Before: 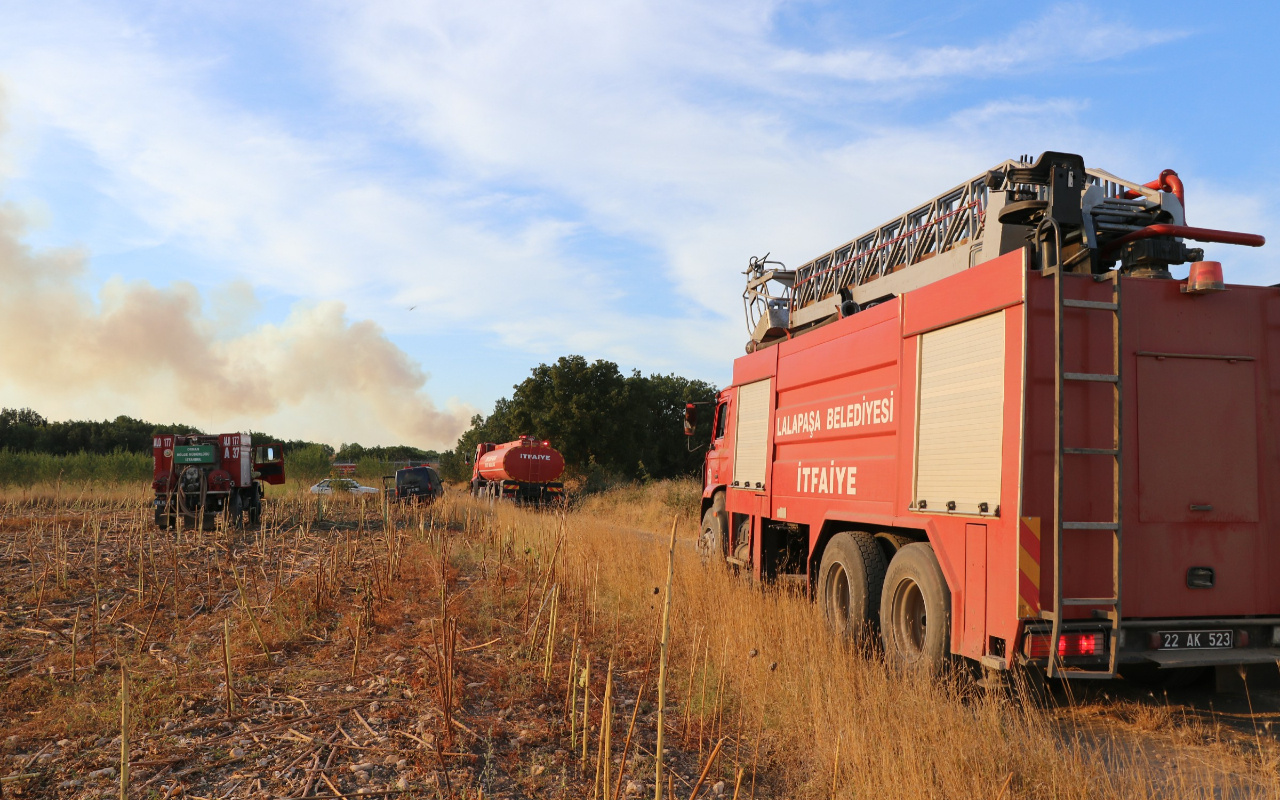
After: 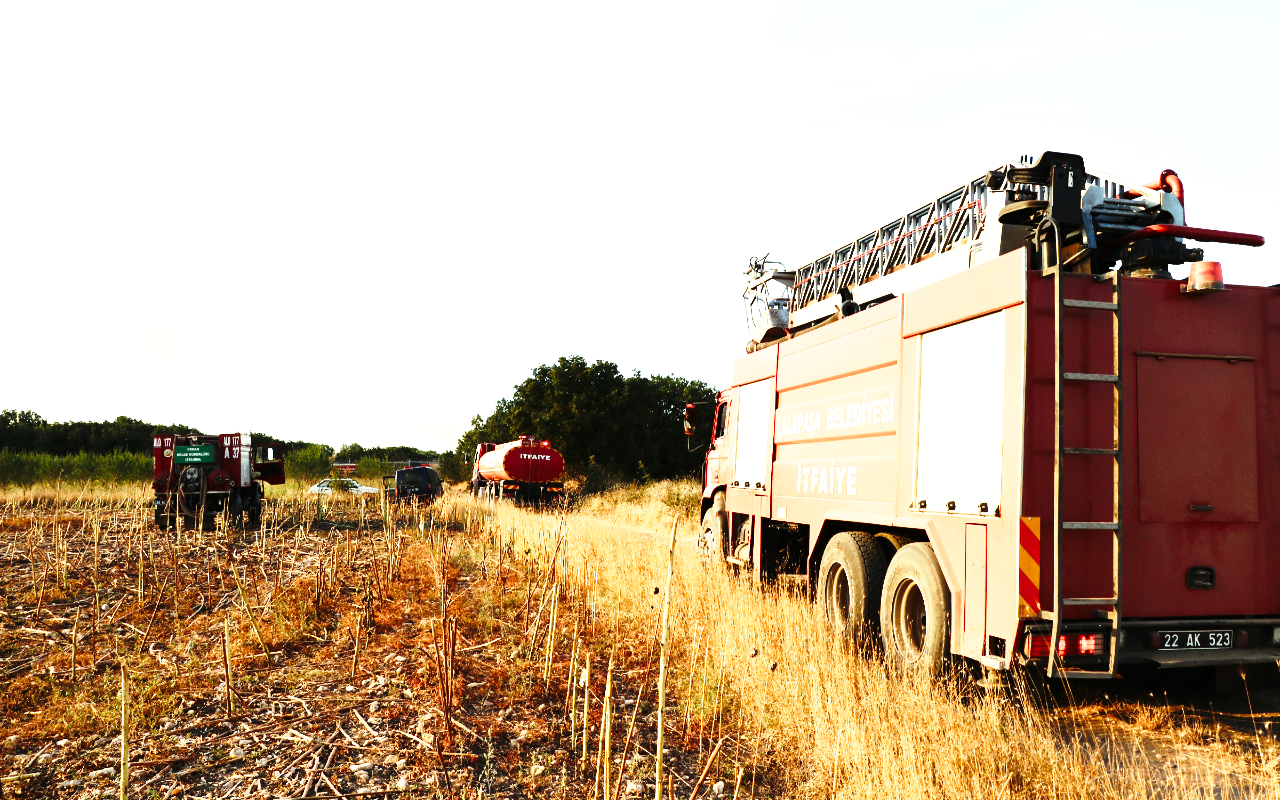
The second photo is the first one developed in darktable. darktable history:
base curve: curves: ch0 [(0, 0) (0.026, 0.03) (0.109, 0.232) (0.351, 0.748) (0.669, 0.968) (1, 1)], preserve colors none
tone equalizer: -8 EV -1.1 EV, -7 EV -0.979 EV, -6 EV -0.875 EV, -5 EV -0.547 EV, -3 EV 0.572 EV, -2 EV 0.854 EV, -1 EV 0.994 EV, +0 EV 1.07 EV, edges refinement/feathering 500, mask exposure compensation -1.57 EV, preserve details no
color balance rgb: highlights gain › luminance 15.548%, highlights gain › chroma 7.047%, highlights gain › hue 124.62°, perceptual saturation grading › global saturation 0.331%, perceptual saturation grading › highlights -32.673%, perceptual saturation grading › mid-tones 5.407%, perceptual saturation grading › shadows 18.877%, global vibrance 20%
